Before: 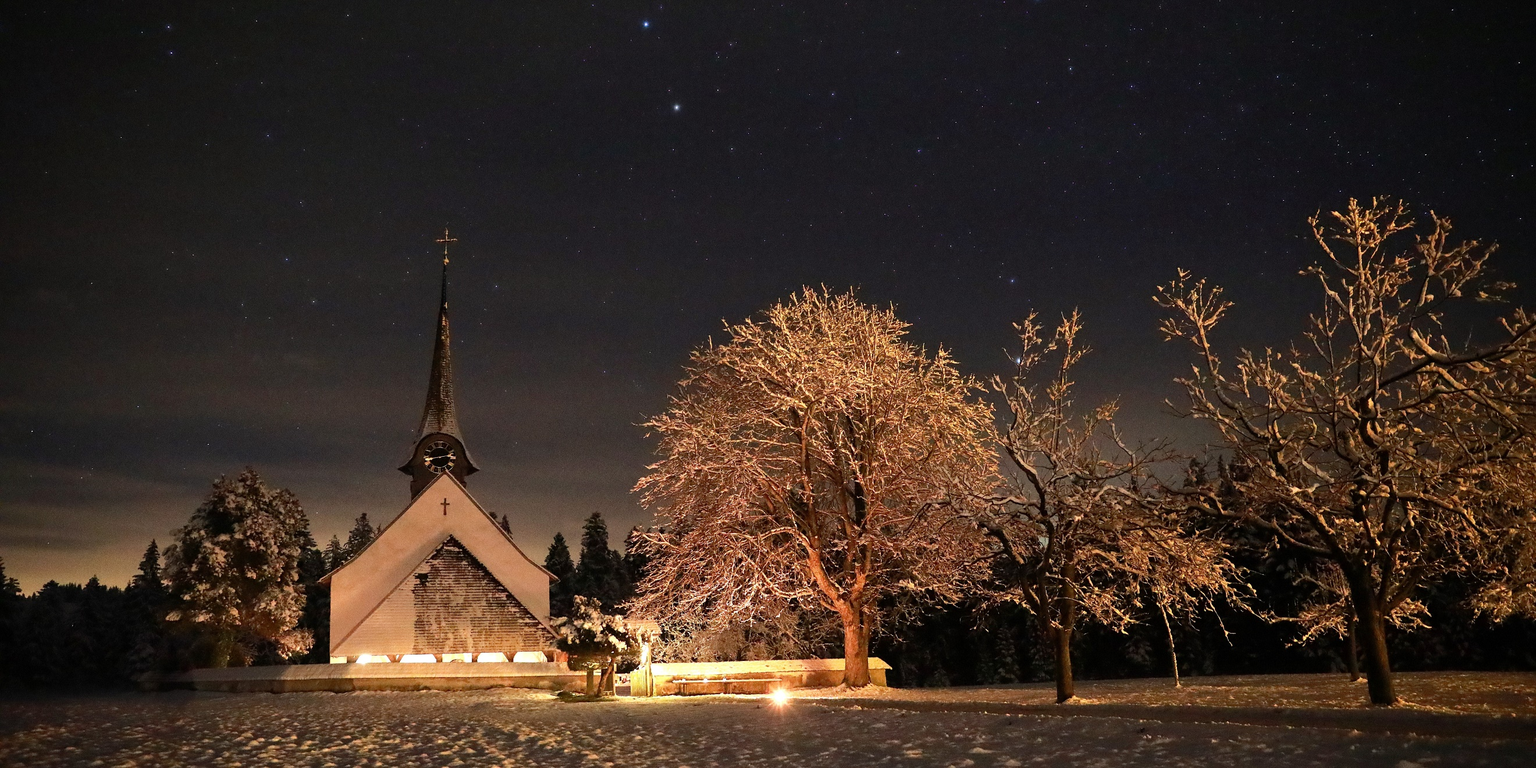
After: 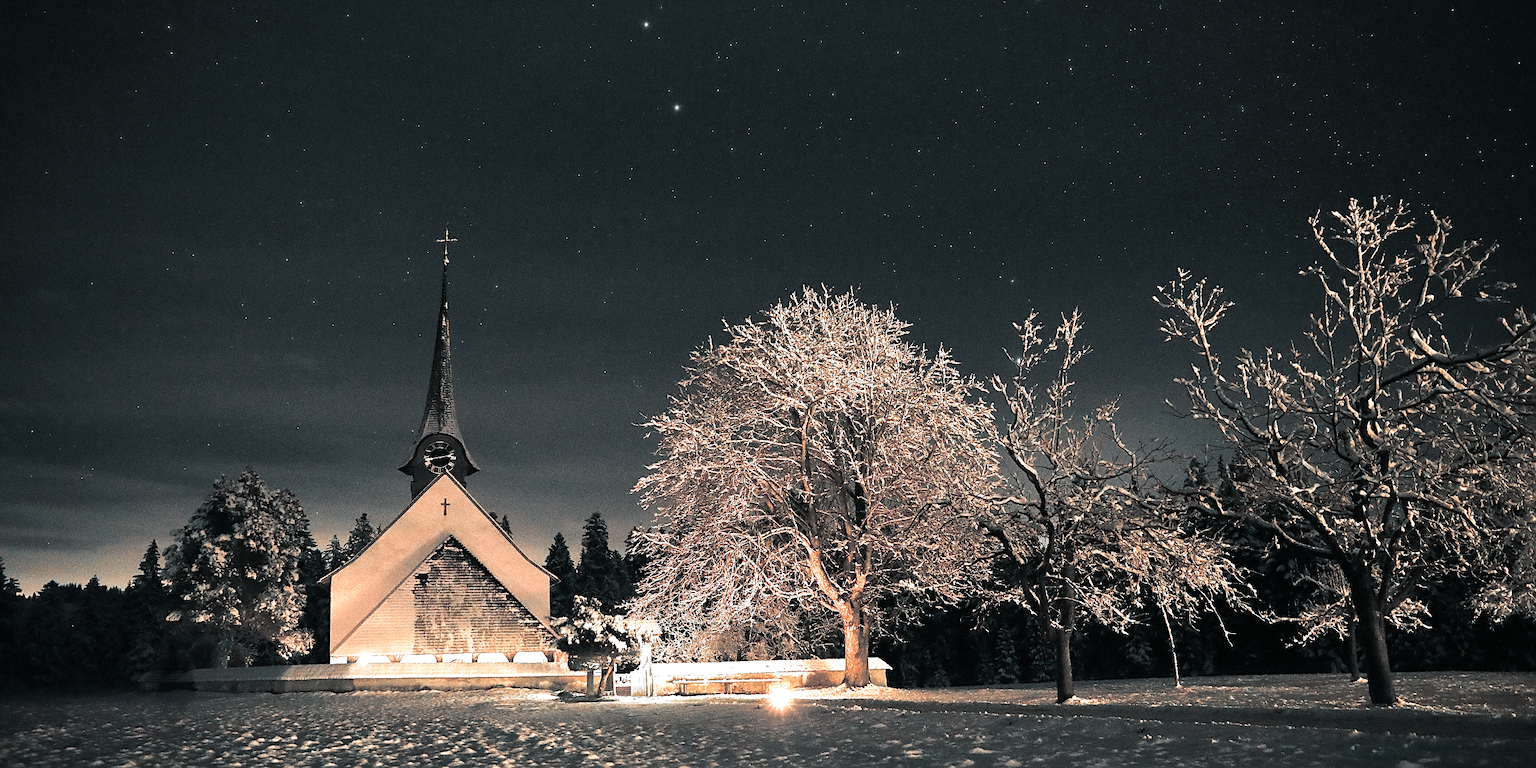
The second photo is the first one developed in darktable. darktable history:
split-toning: shadows › hue 205.2°, shadows › saturation 0.29, highlights › hue 50.4°, highlights › saturation 0.38, balance -49.9
sharpen: on, module defaults
color correction: saturation 0.8
color zones: curves: ch0 [(0, 0.65) (0.096, 0.644) (0.221, 0.539) (0.429, 0.5) (0.571, 0.5) (0.714, 0.5) (0.857, 0.5) (1, 0.65)]; ch1 [(0, 0.5) (0.143, 0.5) (0.257, -0.002) (0.429, 0.04) (0.571, -0.001) (0.714, -0.015) (0.857, 0.024) (1, 0.5)]
exposure: black level correction 0, exposure 0.5 EV, compensate exposure bias true, compensate highlight preservation false
